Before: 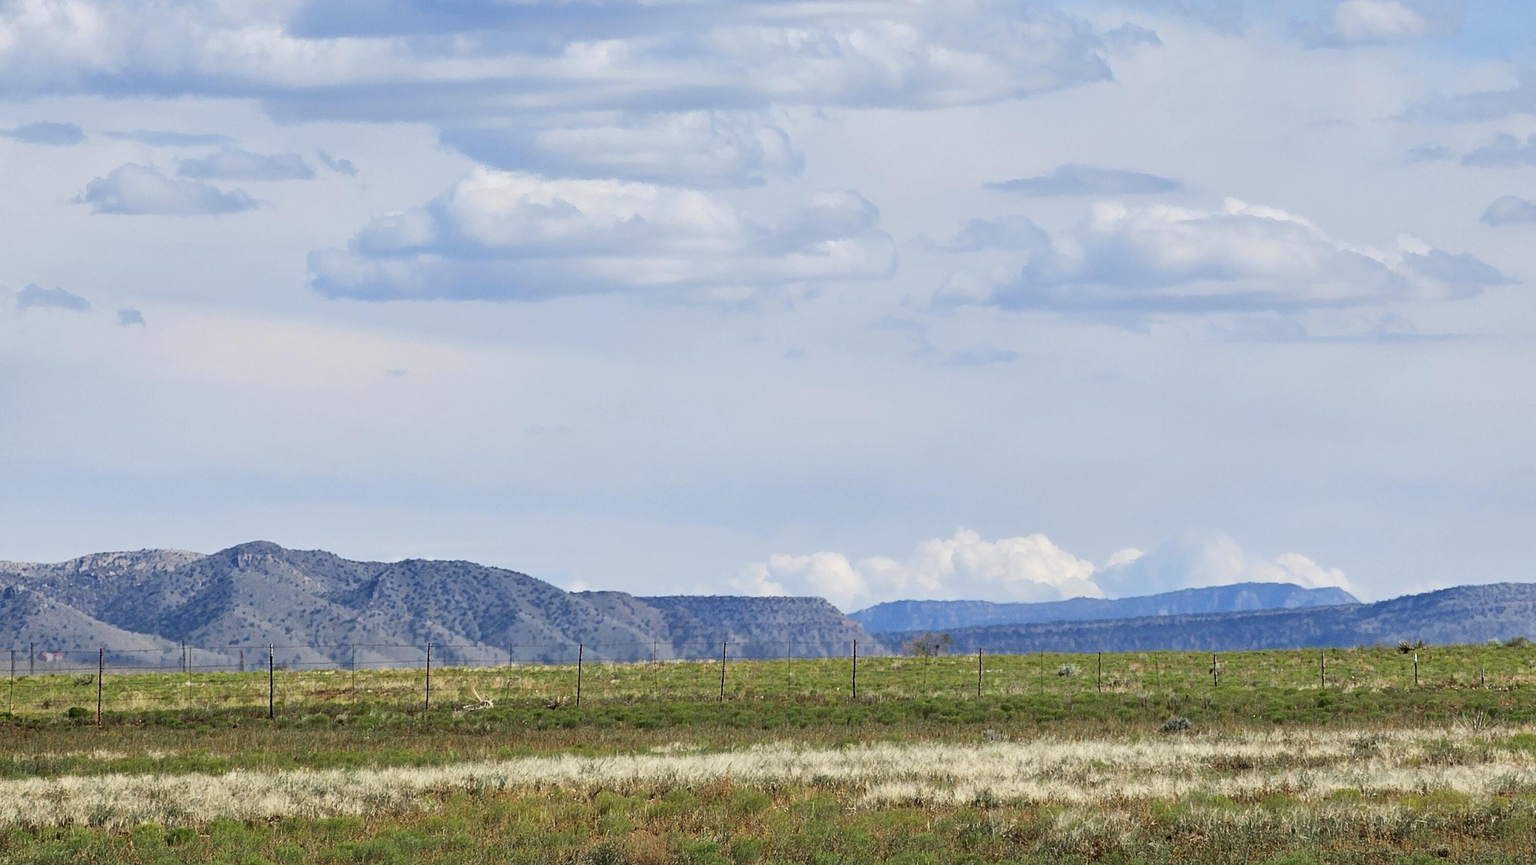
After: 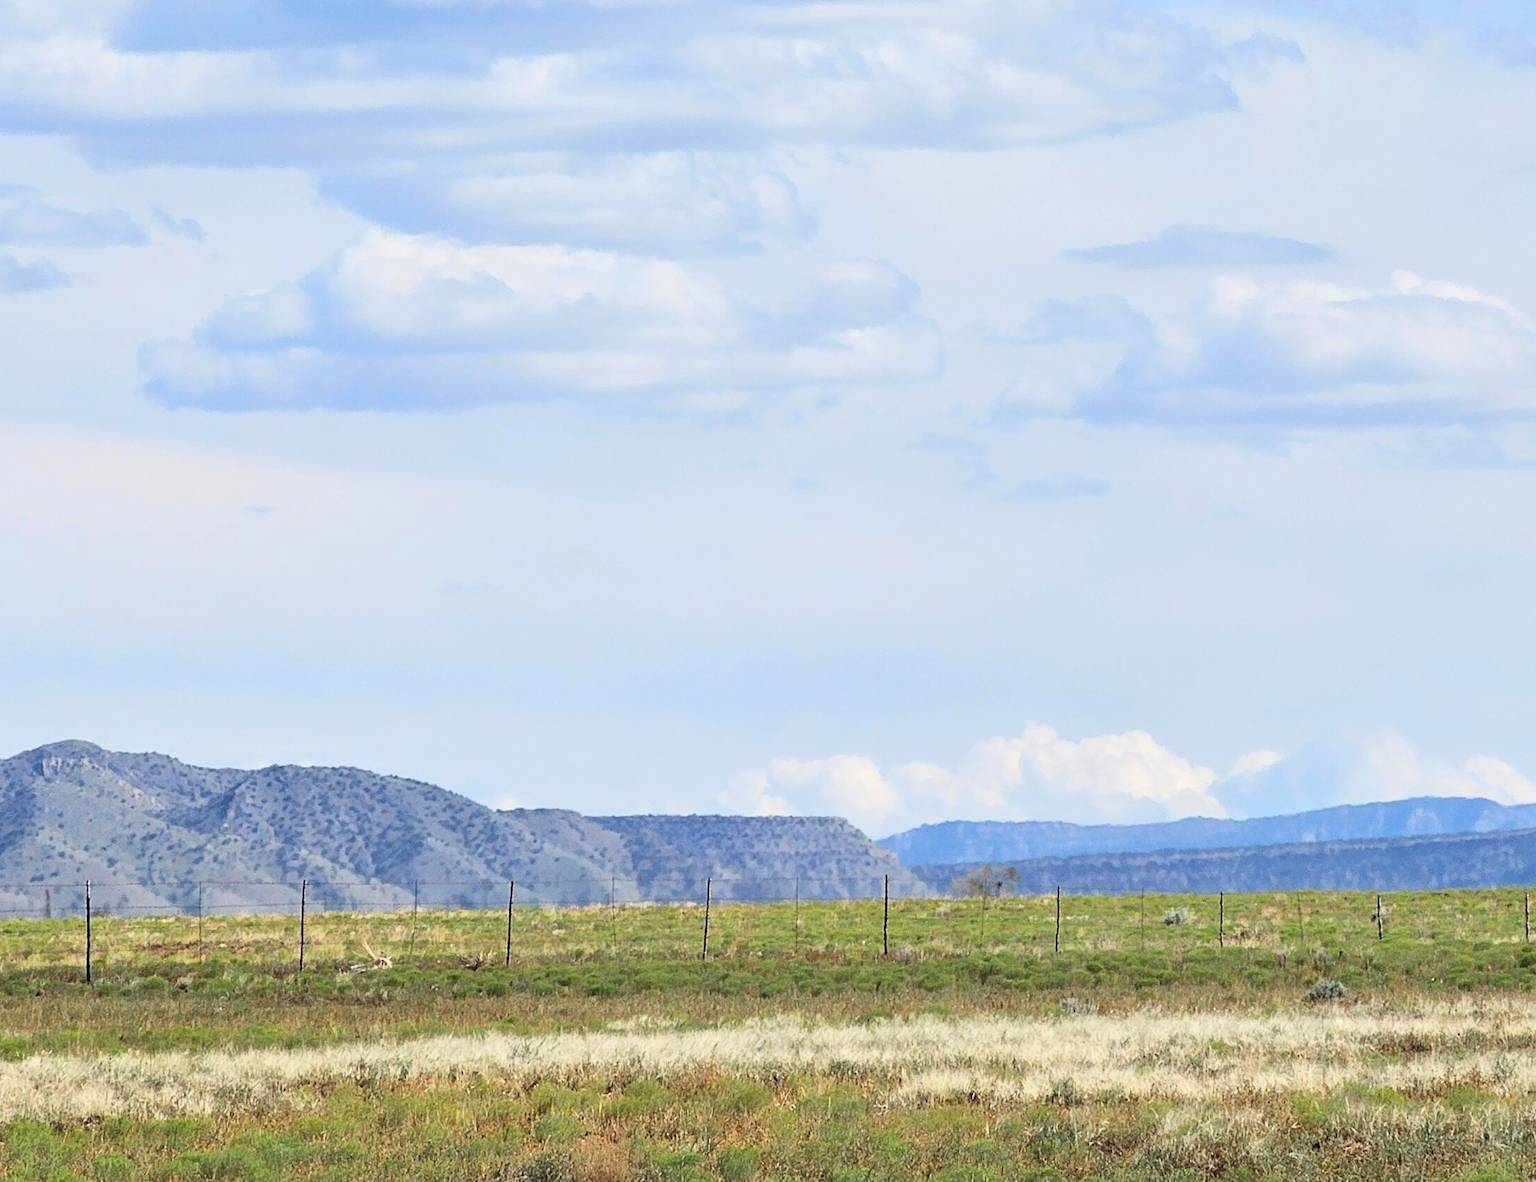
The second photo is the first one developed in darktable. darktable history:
contrast brightness saturation: contrast 0.135, brightness 0.227
crop: left 13.491%, top 0%, right 13.403%
